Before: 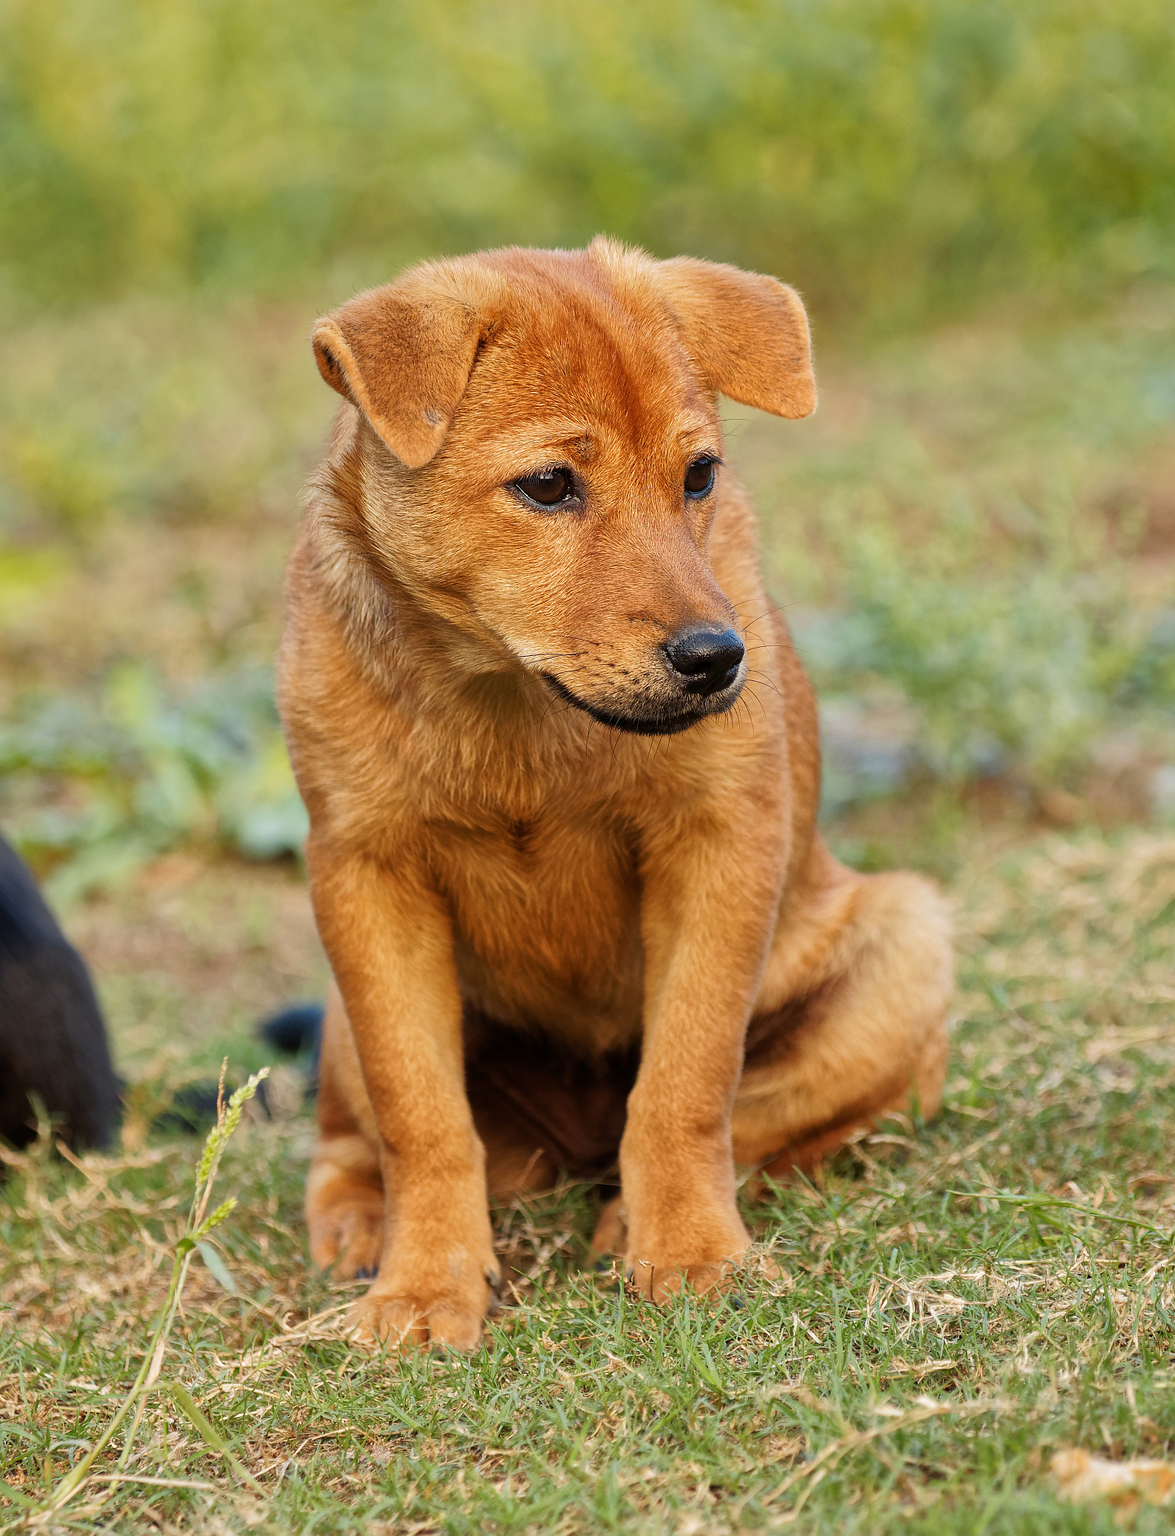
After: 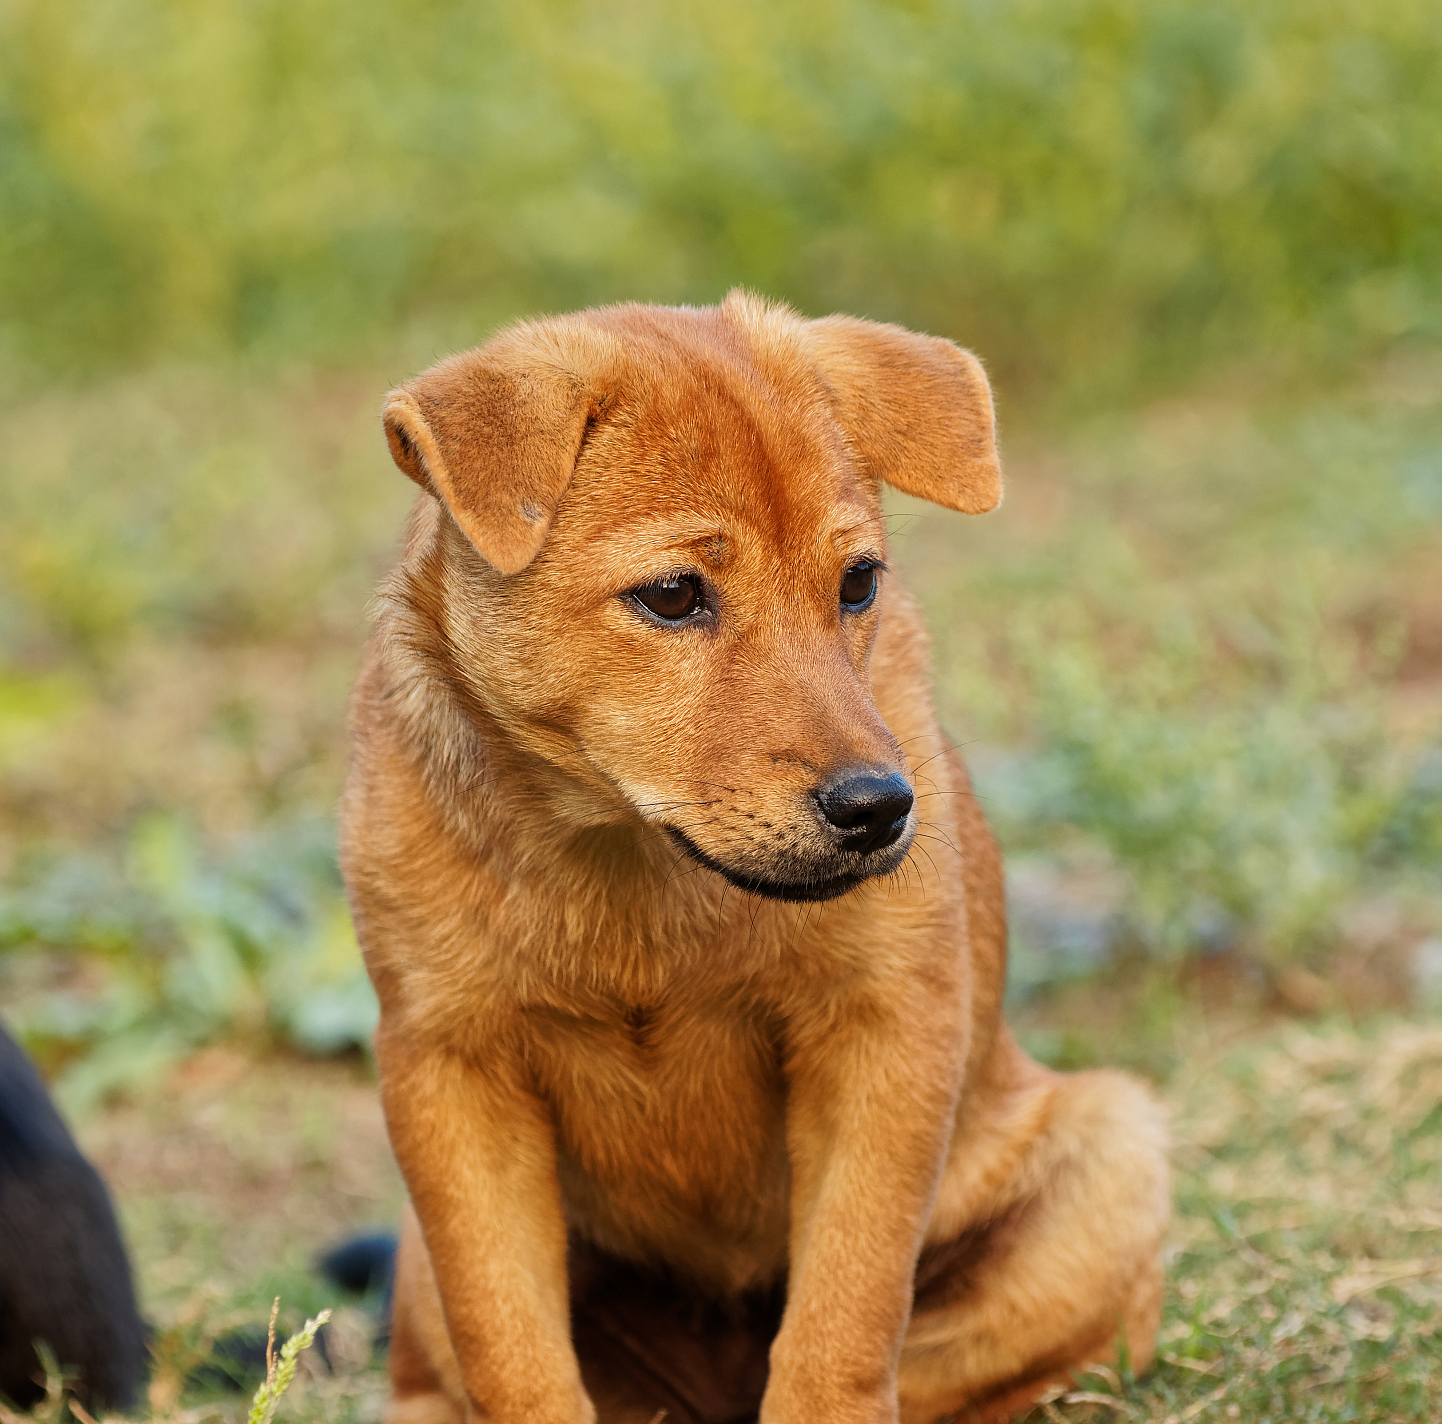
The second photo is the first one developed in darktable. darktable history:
crop: bottom 24.406%
